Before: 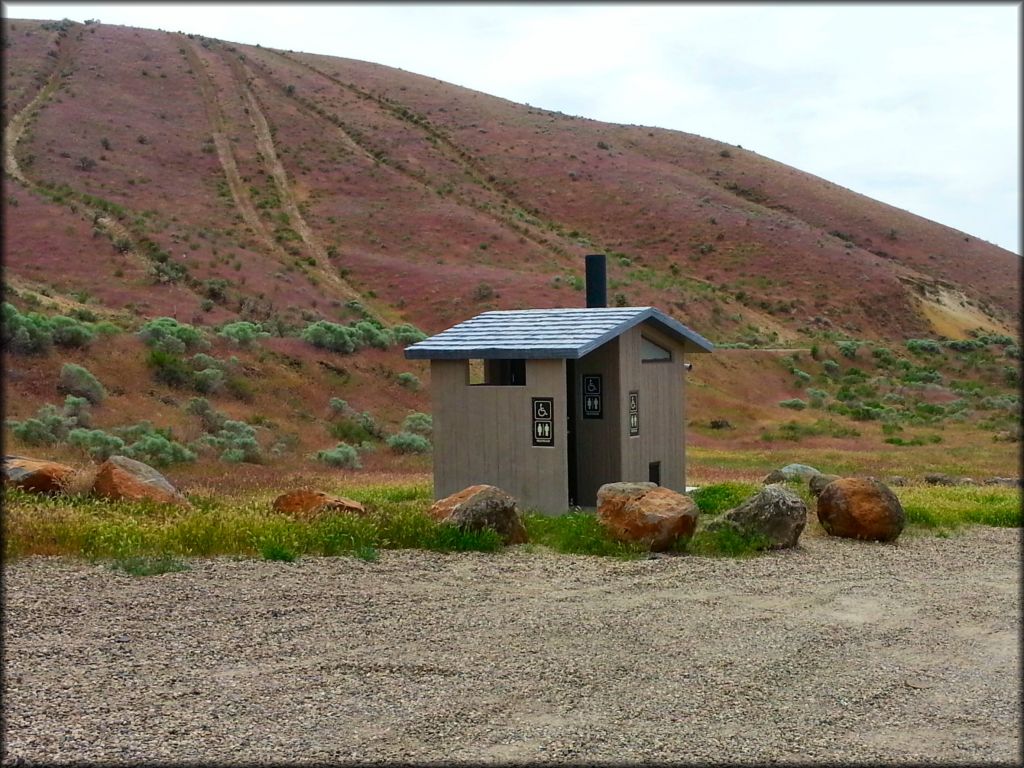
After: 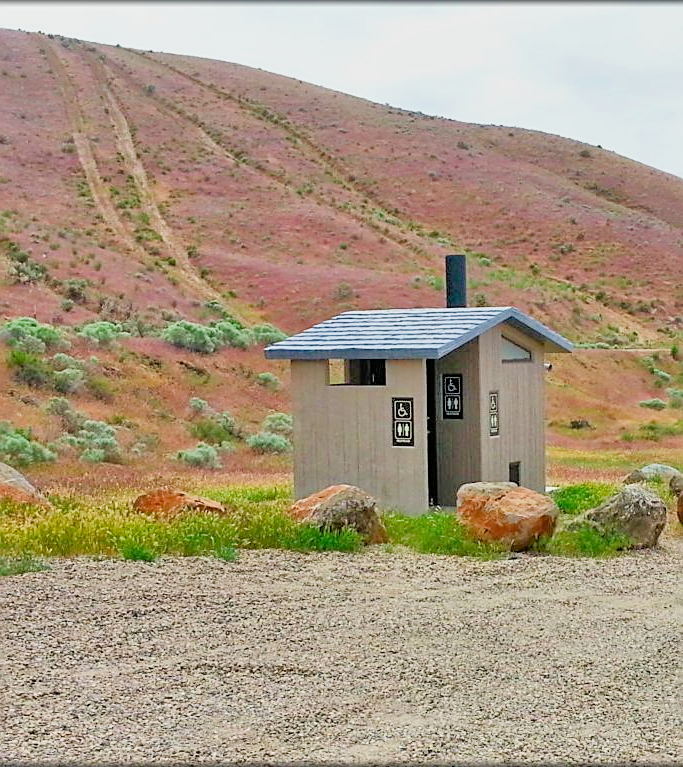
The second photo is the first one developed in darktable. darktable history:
sharpen: on, module defaults
filmic rgb: black relative exposure -7.34 EV, white relative exposure 5.09 EV, hardness 3.2
crop and rotate: left 13.696%, right 19.576%
exposure: black level correction 0, exposure 1.101 EV, compensate highlight preservation false
tone equalizer: -7 EV 0.144 EV, -6 EV 0.561 EV, -5 EV 1.17 EV, -4 EV 1.37 EV, -3 EV 1.12 EV, -2 EV 0.6 EV, -1 EV 0.161 EV, mask exposure compensation -0.503 EV
shadows and highlights: soften with gaussian
